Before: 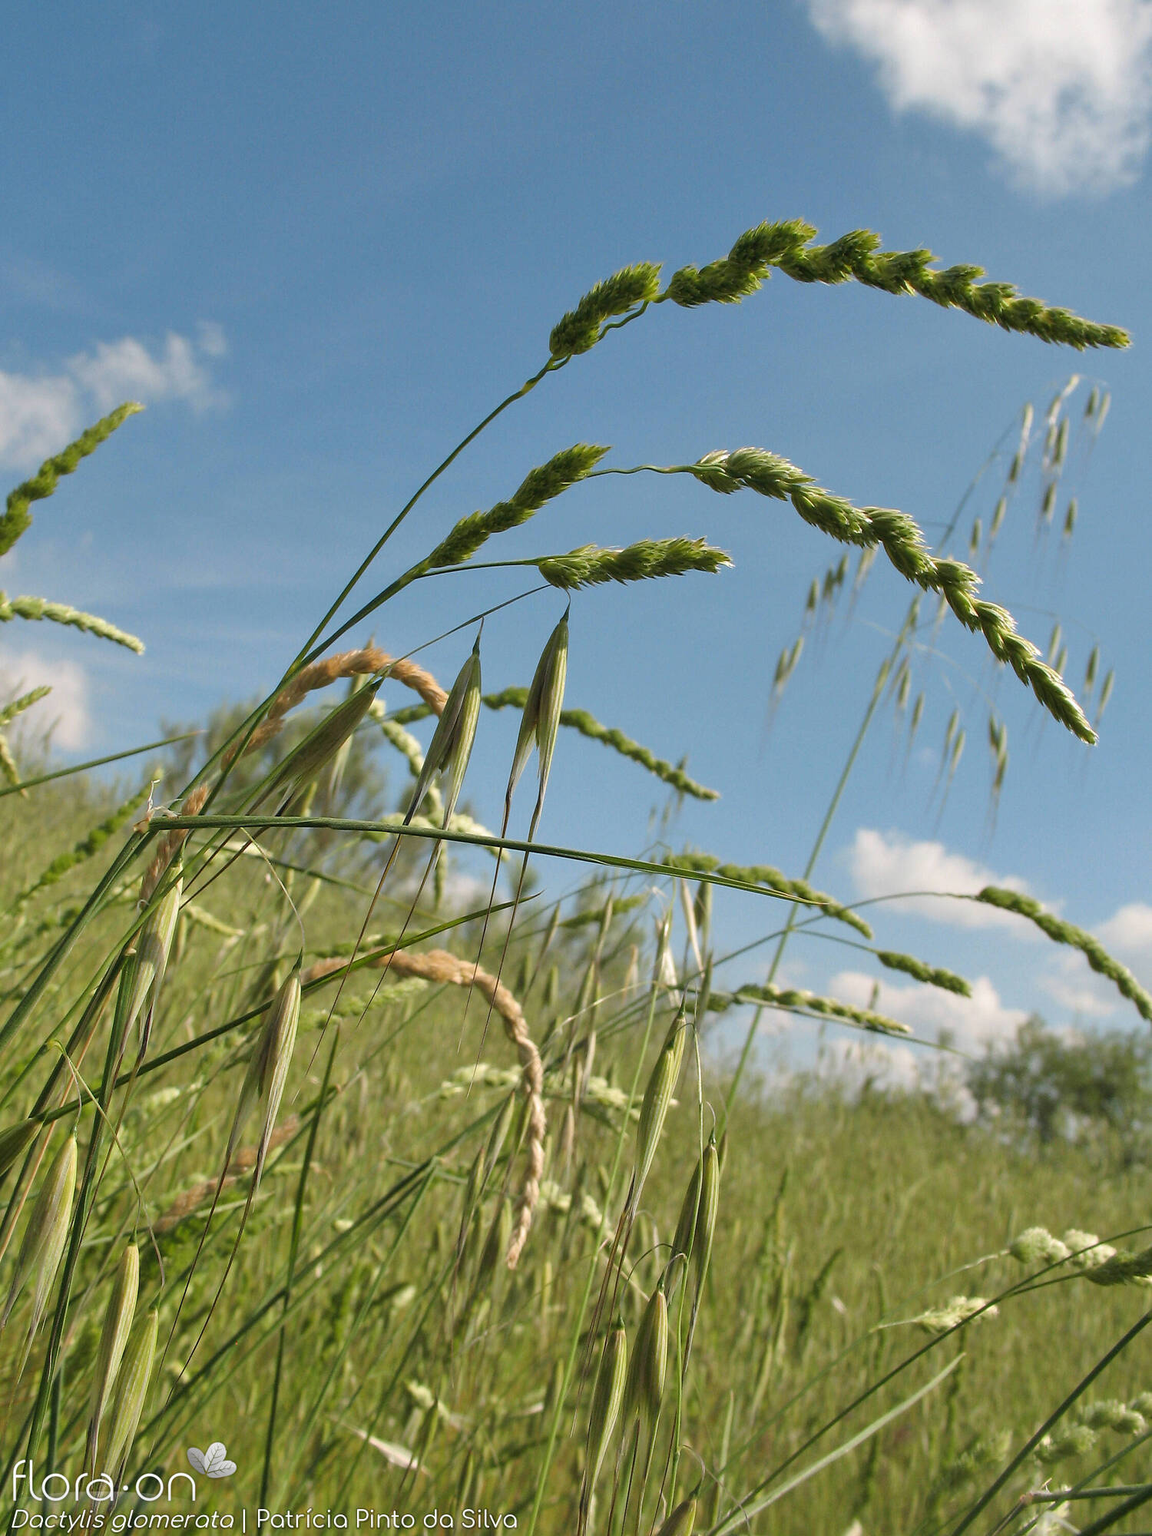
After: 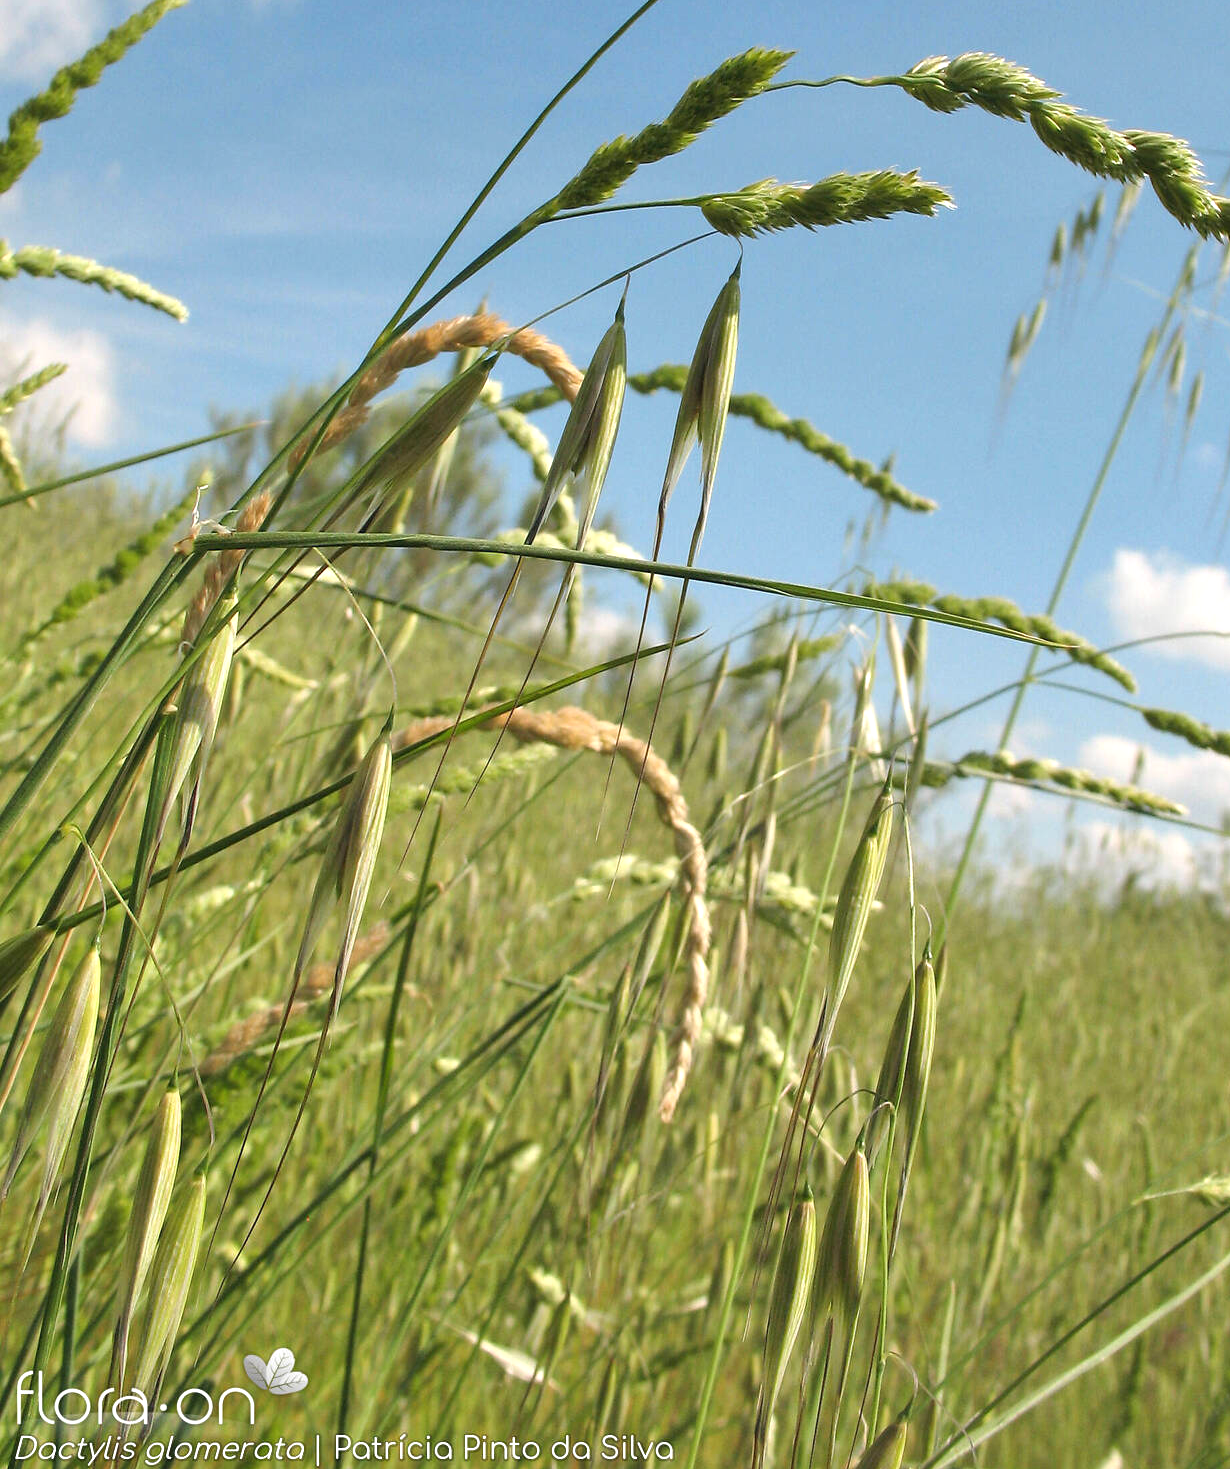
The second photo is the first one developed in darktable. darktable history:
exposure: black level correction 0, exposure 0.5 EV, compensate highlight preservation false
crop: top 26.531%, right 17.959%
